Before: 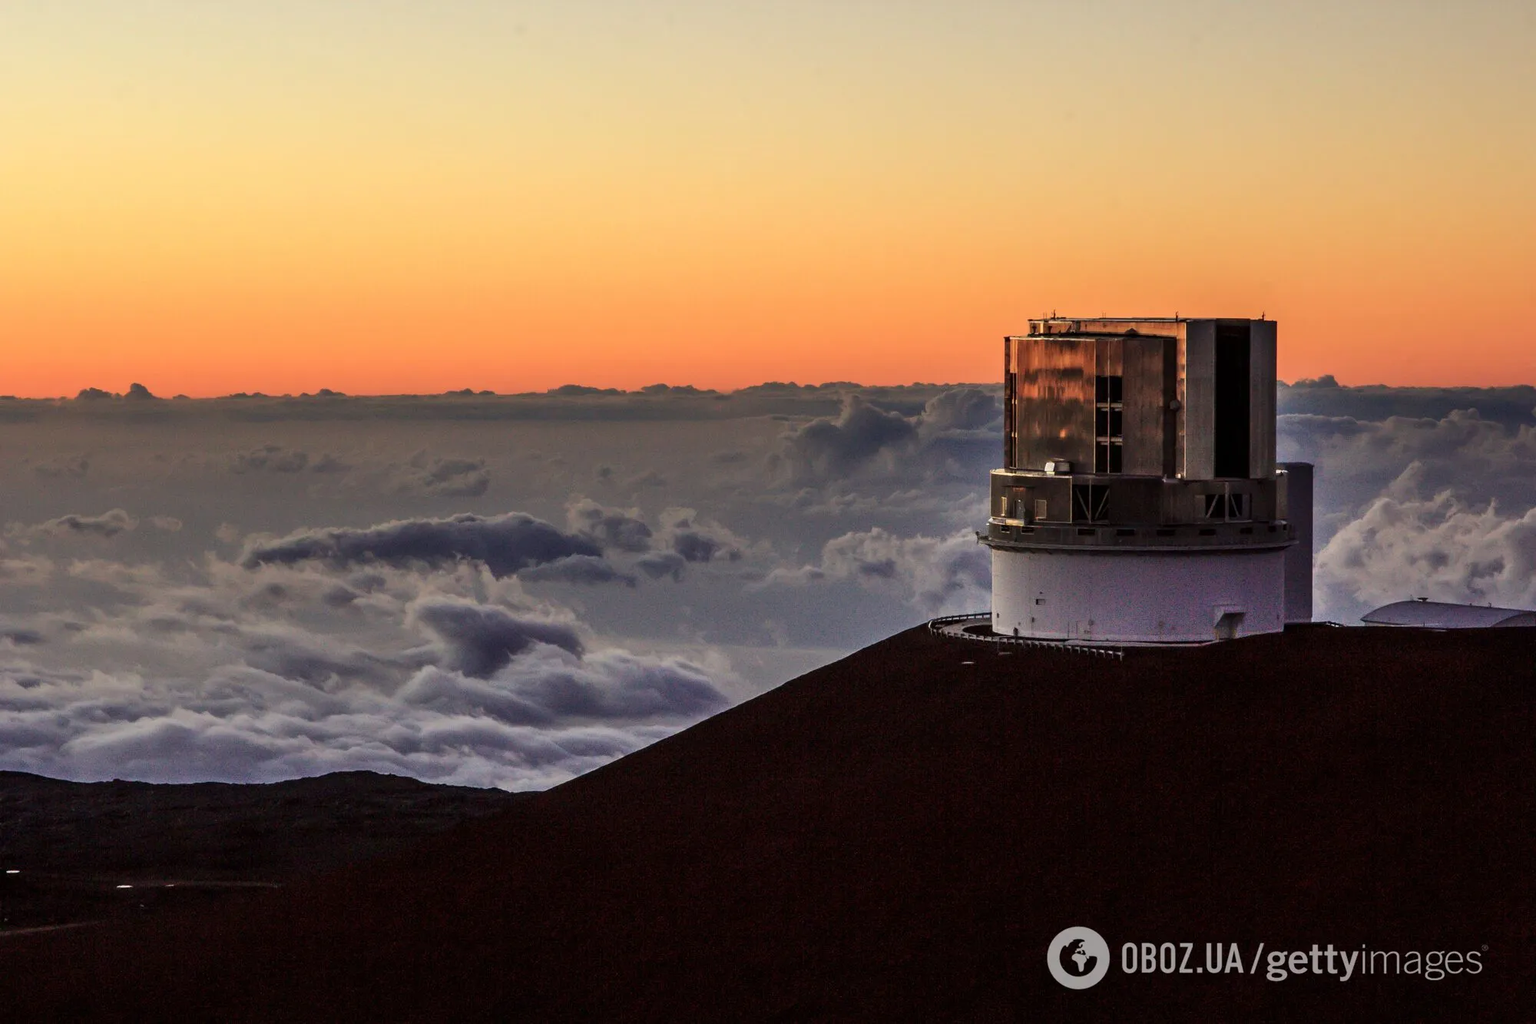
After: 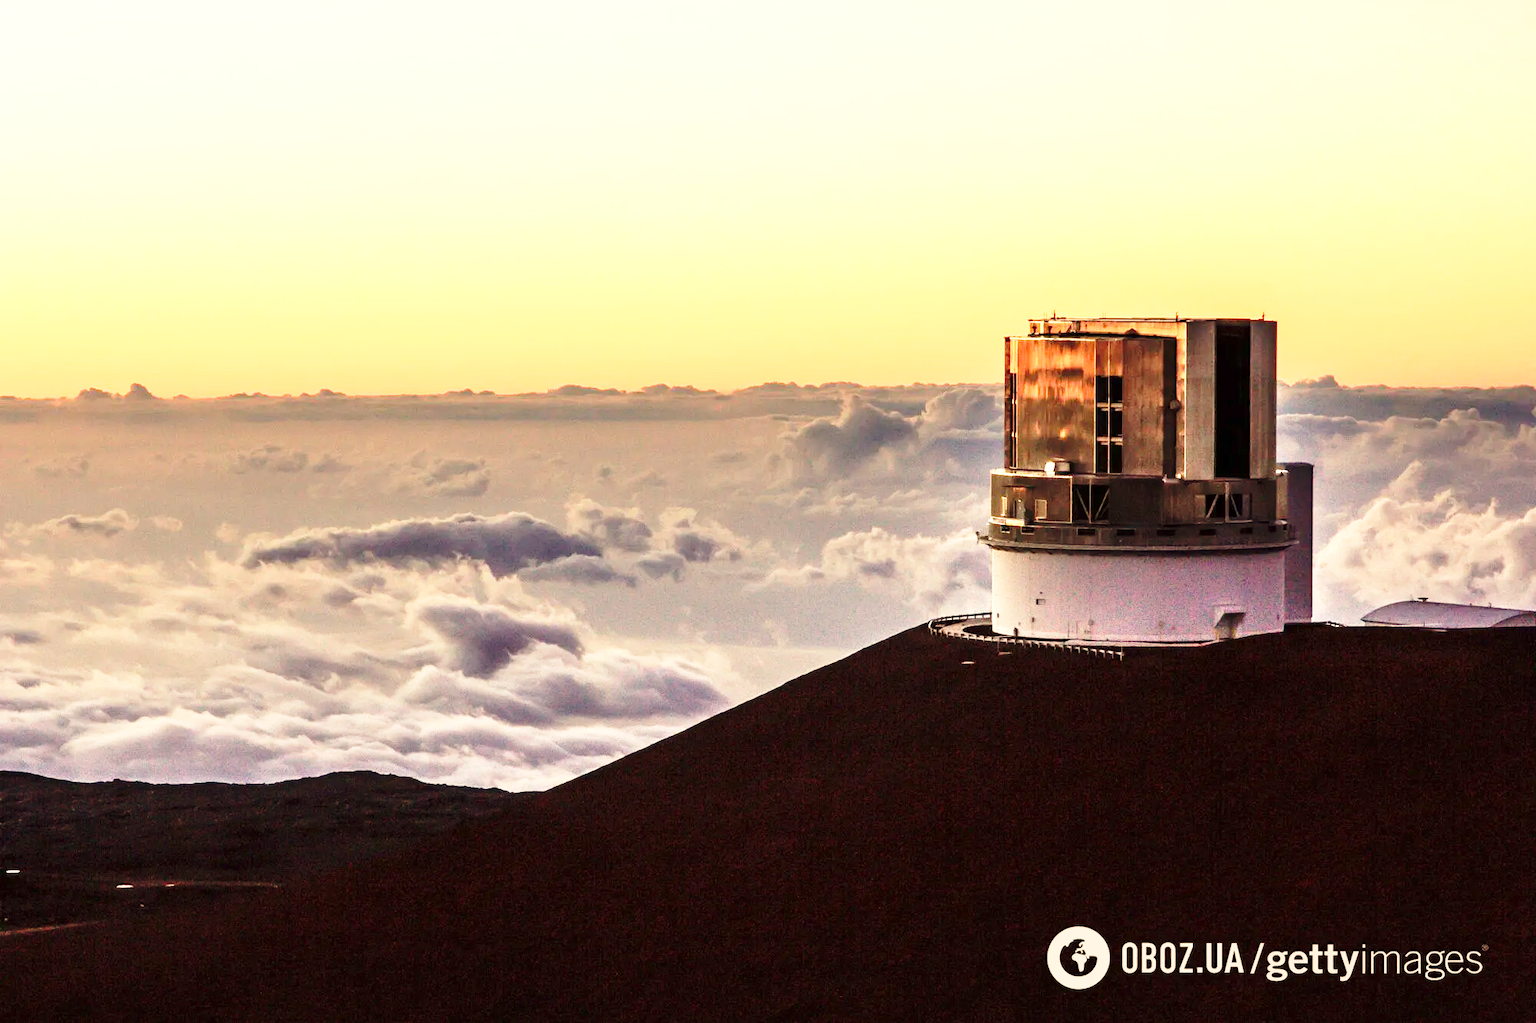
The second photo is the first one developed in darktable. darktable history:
base curve: curves: ch0 [(0, 0) (0.028, 0.03) (0.121, 0.232) (0.46, 0.748) (0.859, 0.968) (1, 1)], preserve colors none
white balance: red 1.123, blue 0.83
exposure: exposure 1.16 EV, compensate exposure bias true, compensate highlight preservation false
